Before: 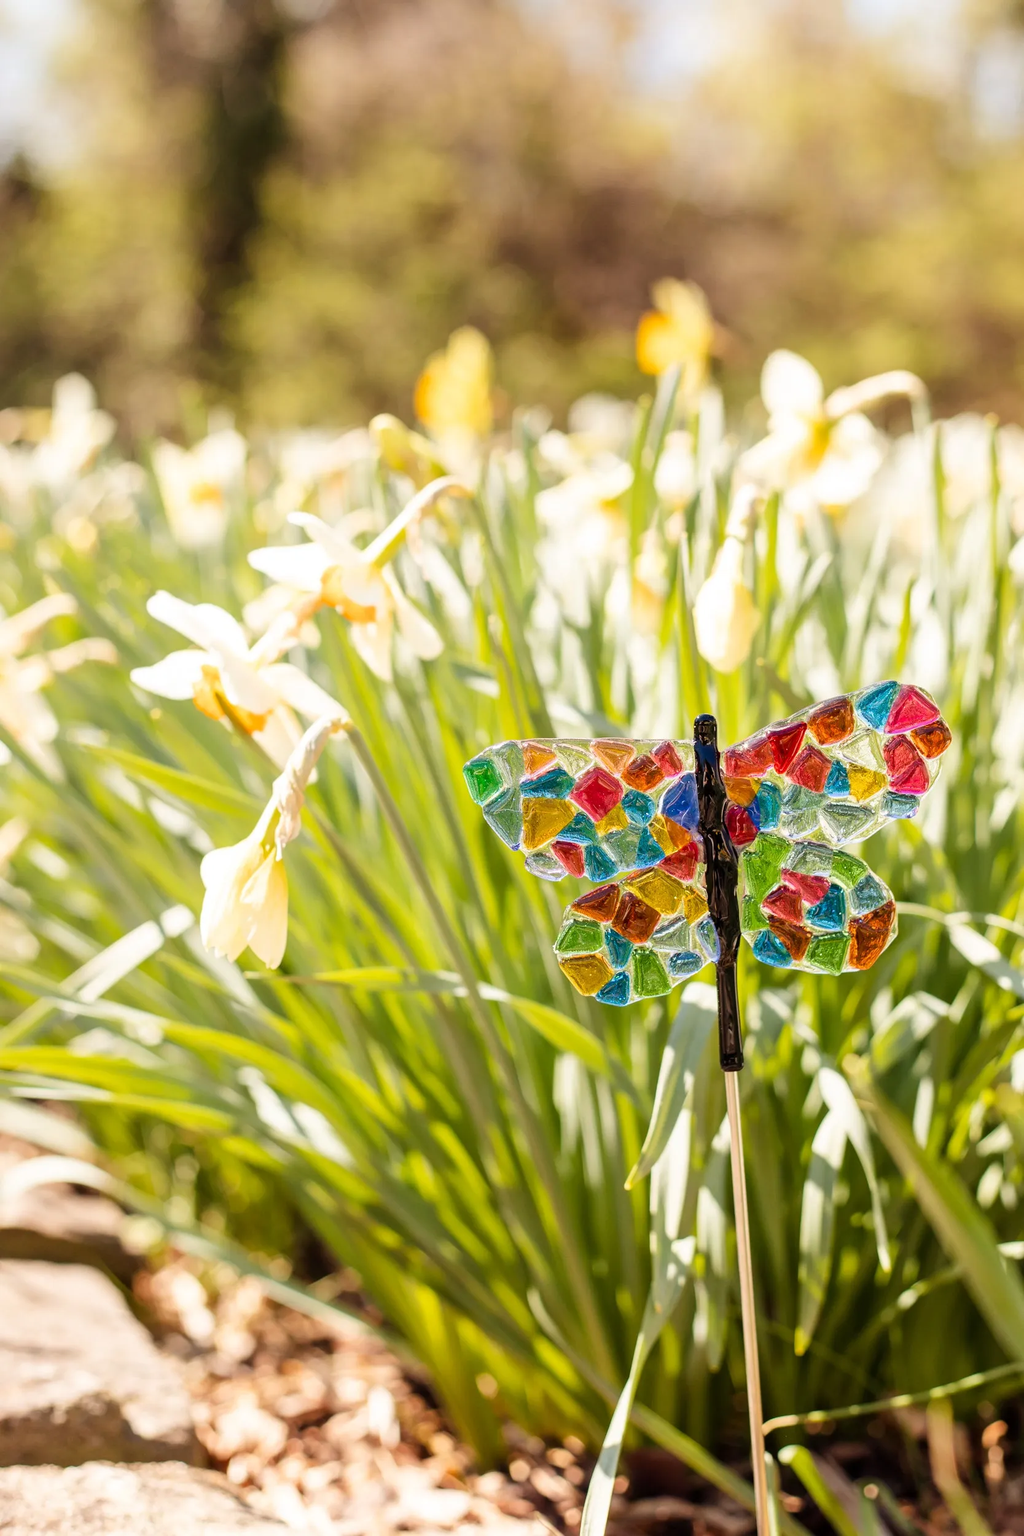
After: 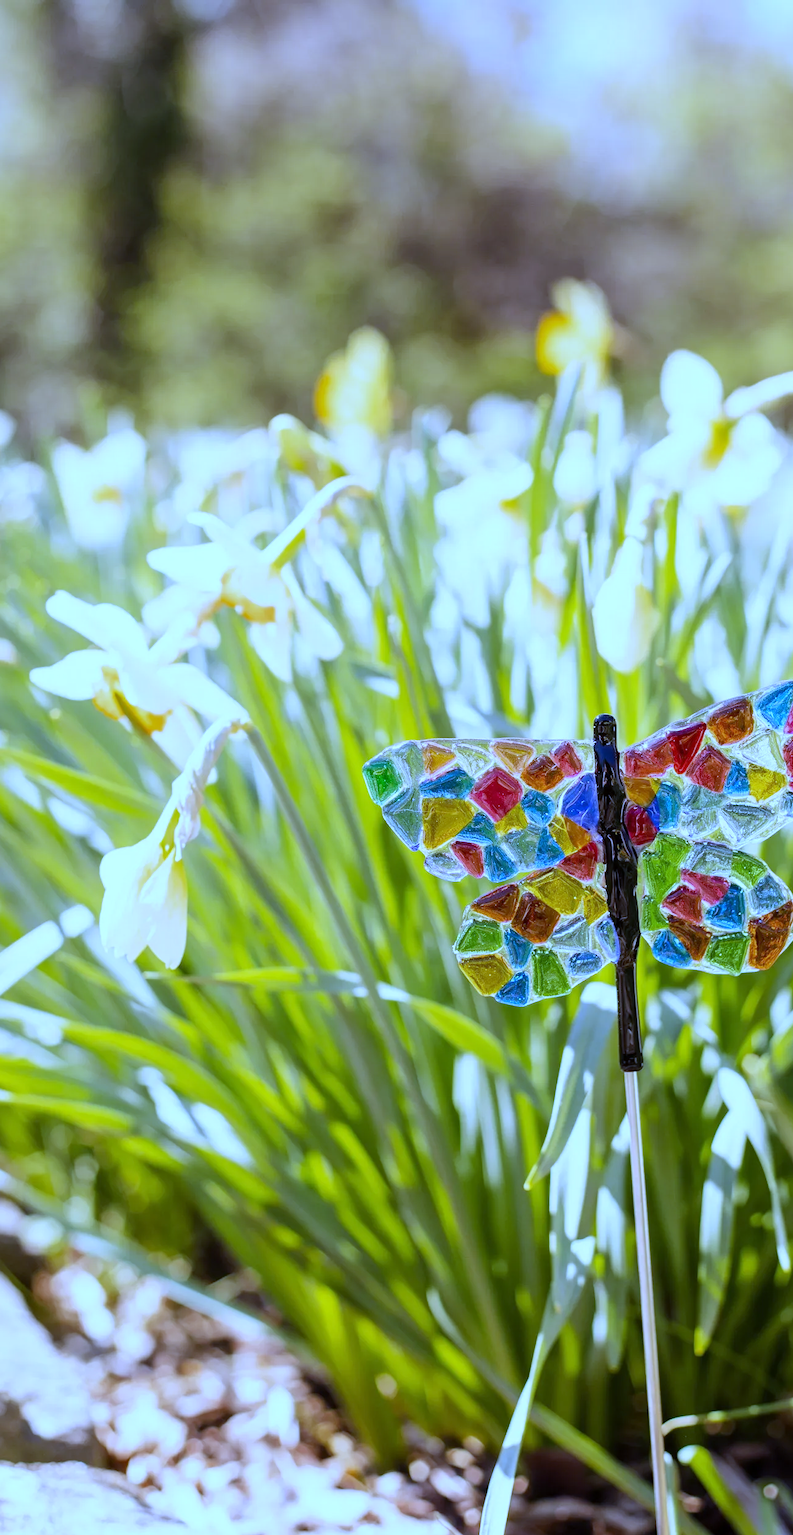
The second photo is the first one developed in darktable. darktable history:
crop: left 9.88%, right 12.664%
white balance: red 0.766, blue 1.537
